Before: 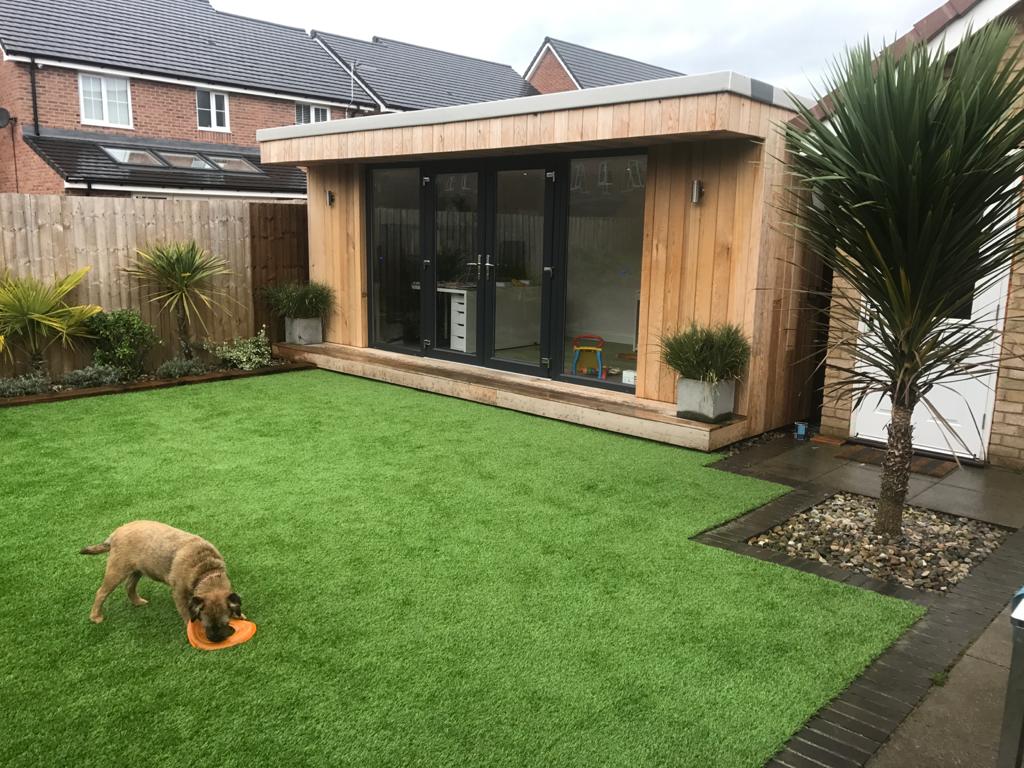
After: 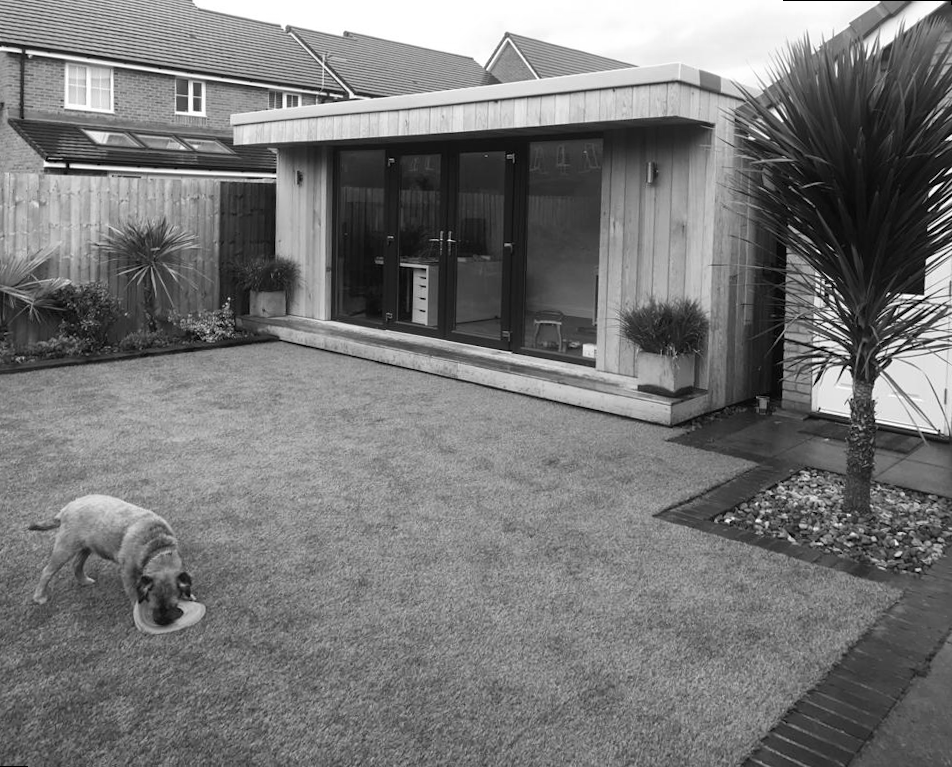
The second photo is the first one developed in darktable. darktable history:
exposure: black level correction 0.002, compensate highlight preservation false
monochrome: on, module defaults
rotate and perspective: rotation 0.215°, lens shift (vertical) -0.139, crop left 0.069, crop right 0.939, crop top 0.002, crop bottom 0.996
